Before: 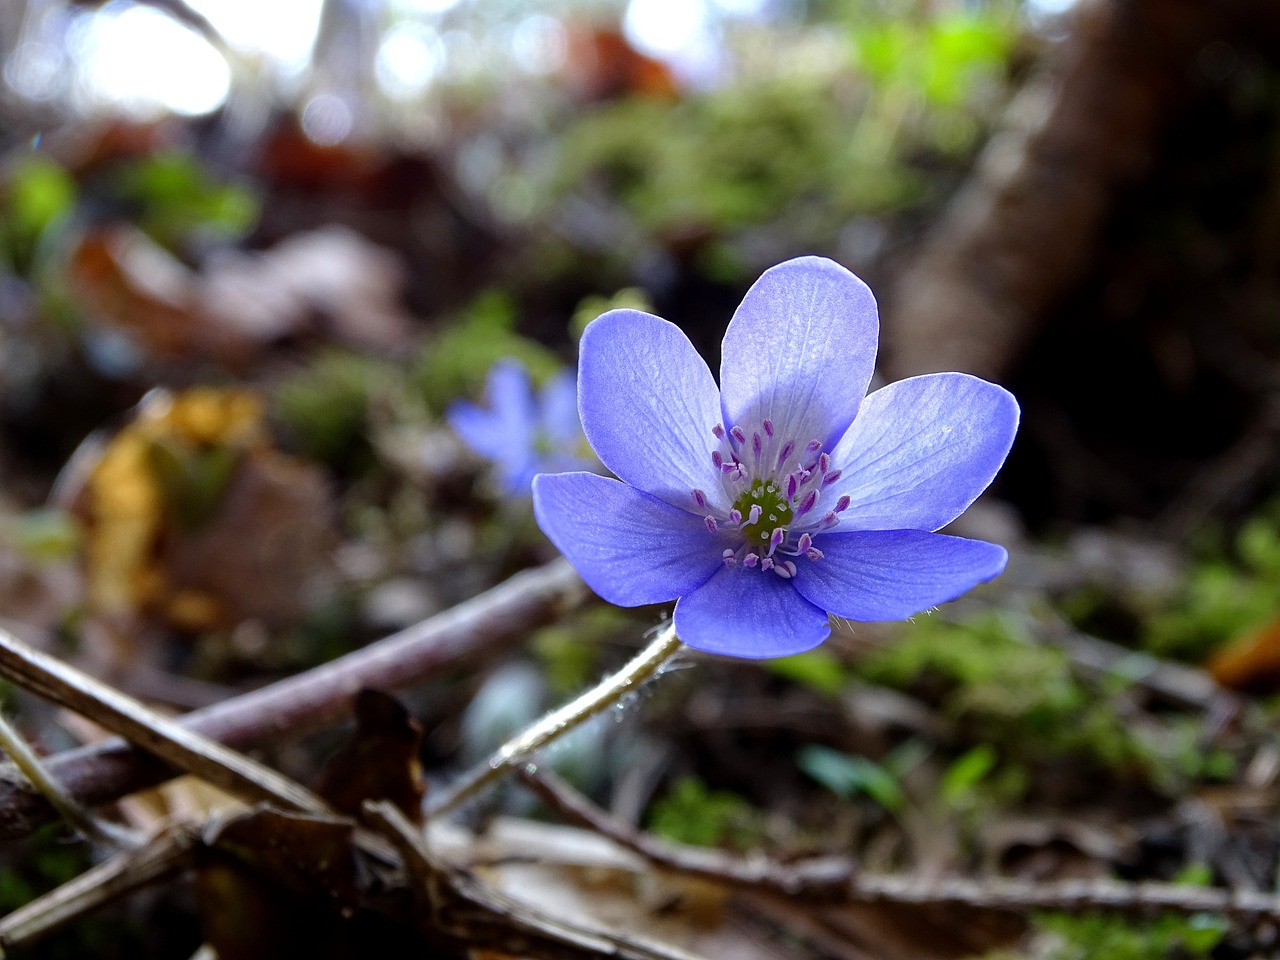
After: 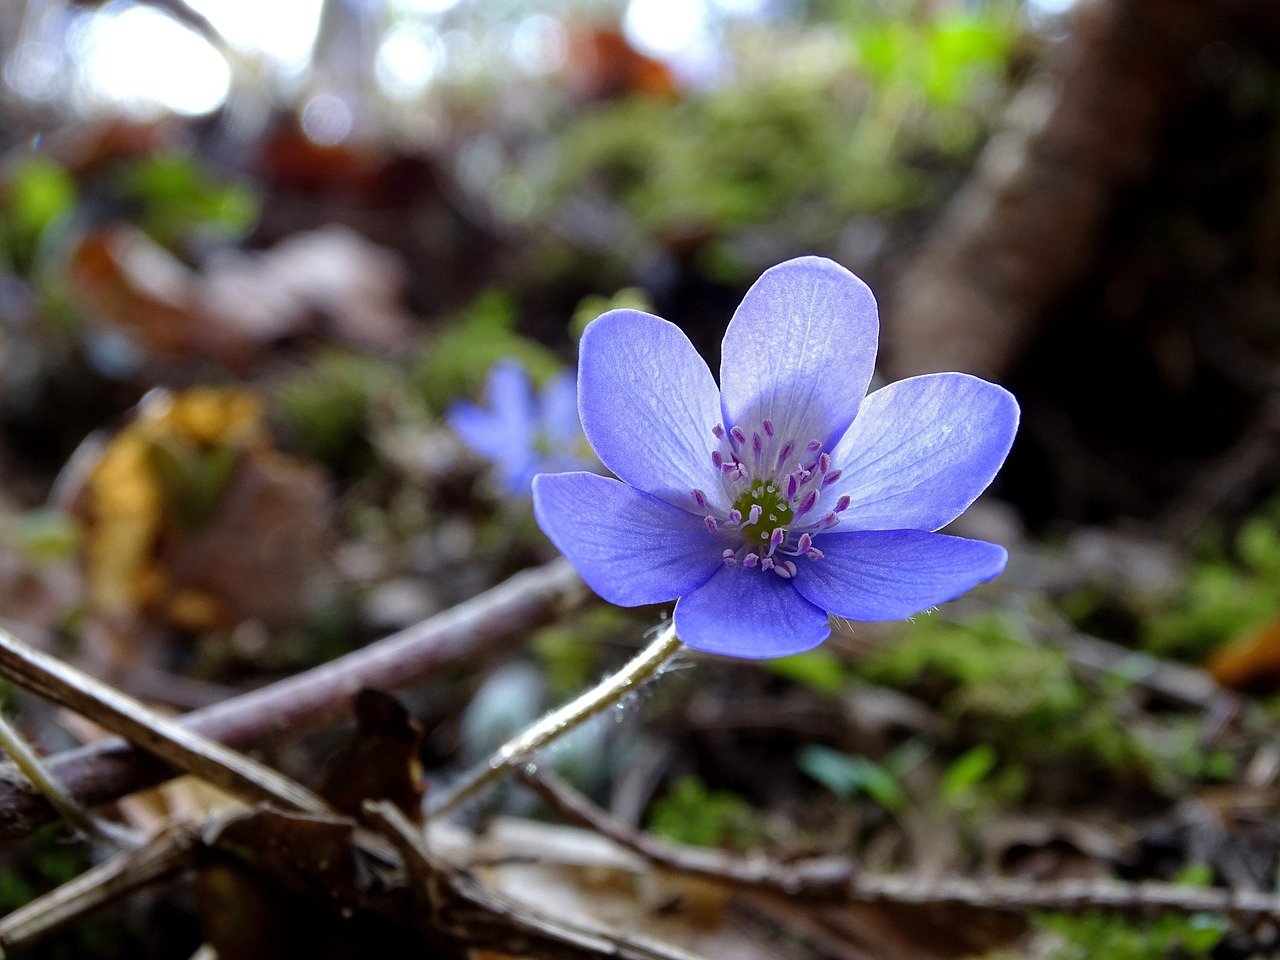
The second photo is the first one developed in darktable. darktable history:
shadows and highlights: shadows 25.07, highlights -25.8
